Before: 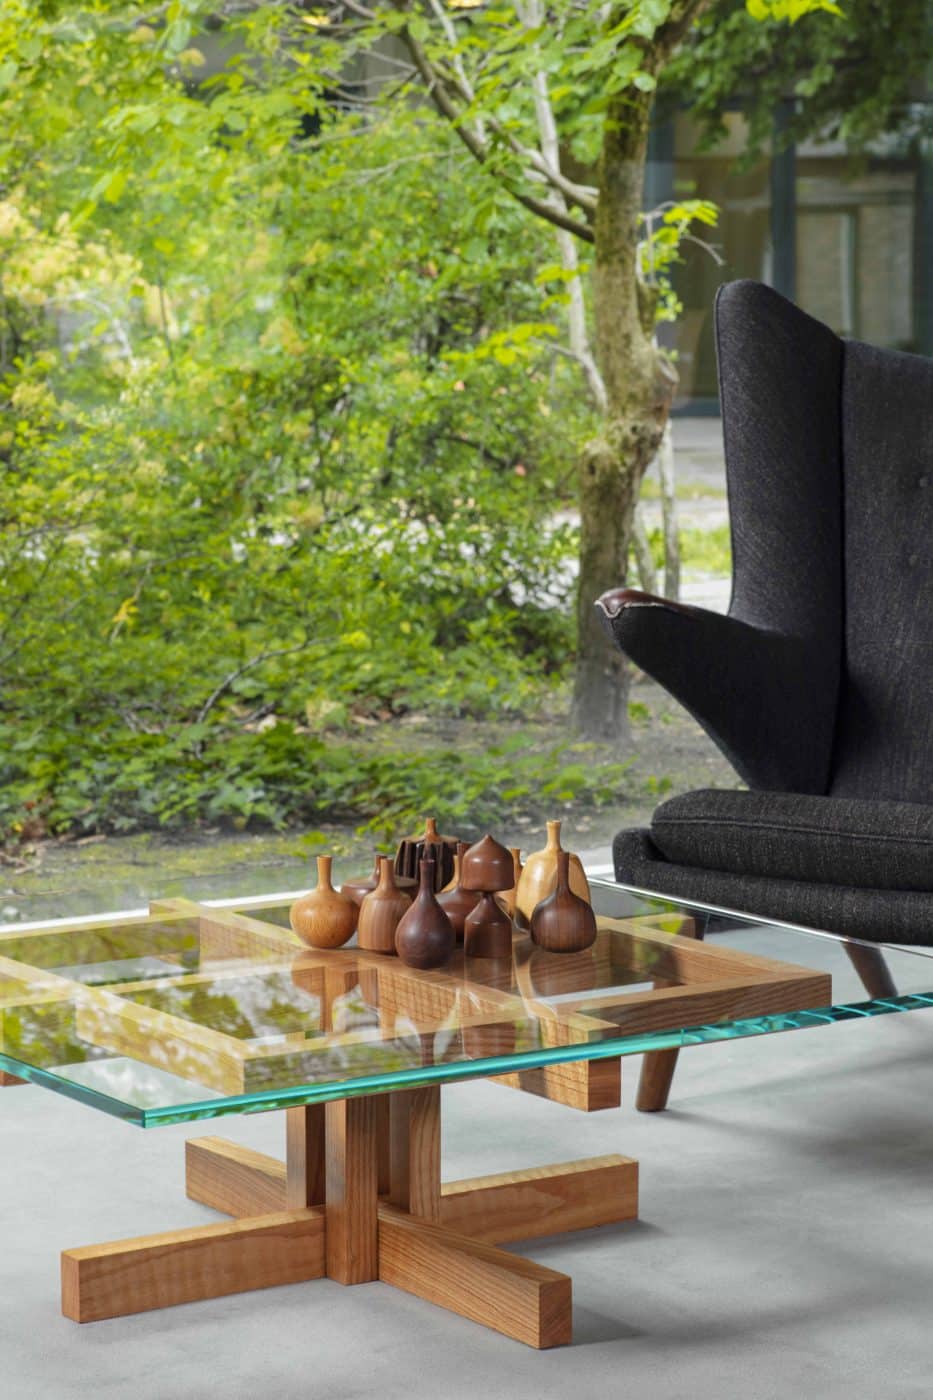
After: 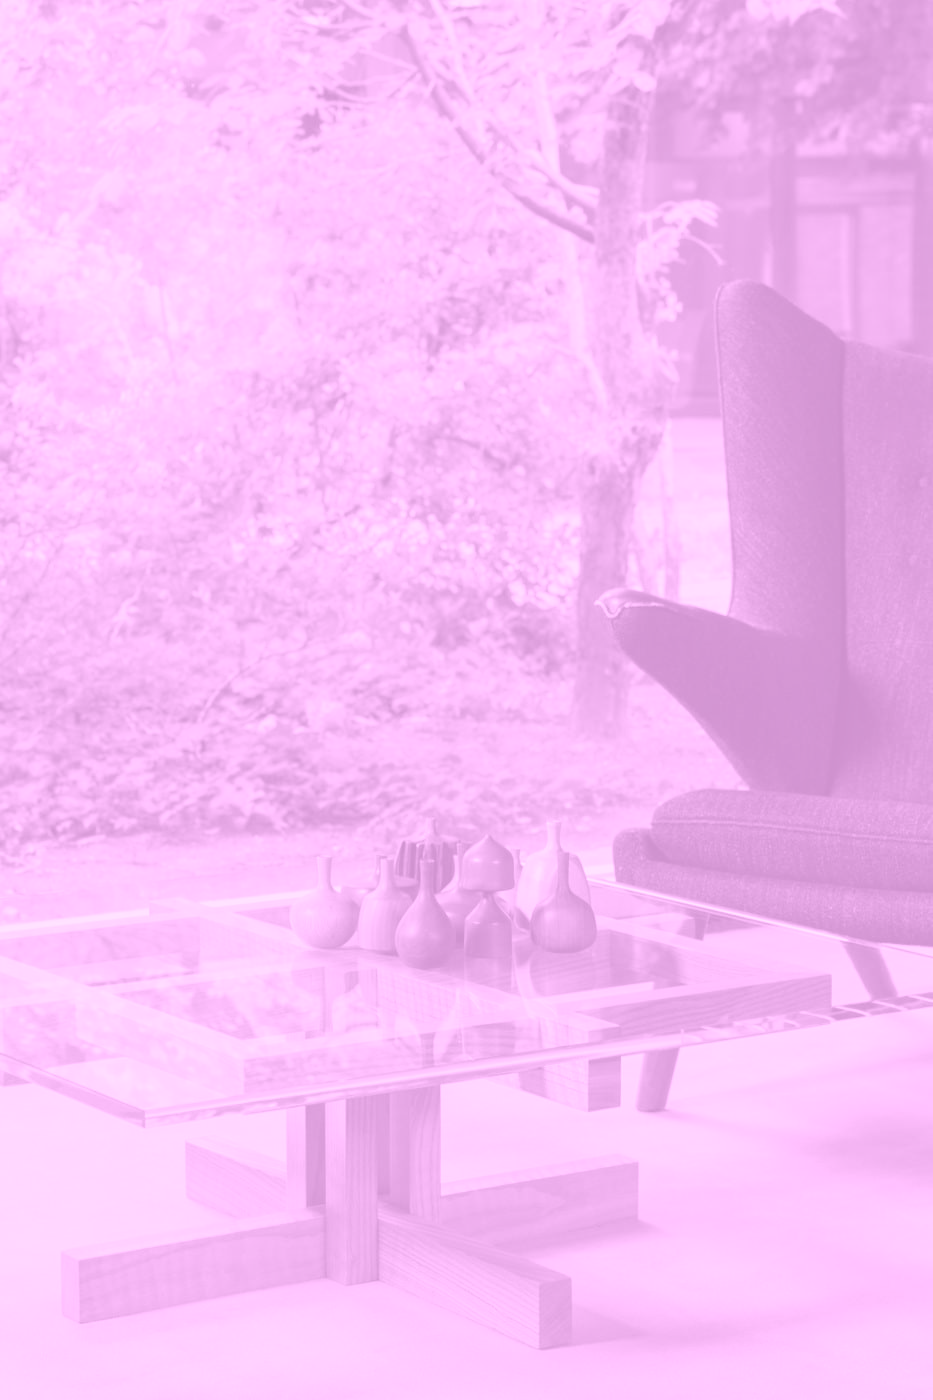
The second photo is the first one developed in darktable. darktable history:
local contrast: mode bilateral grid, contrast 100, coarseness 100, detail 91%, midtone range 0.2
colorize: hue 331.2°, saturation 69%, source mix 30.28%, lightness 69.02%, version 1
